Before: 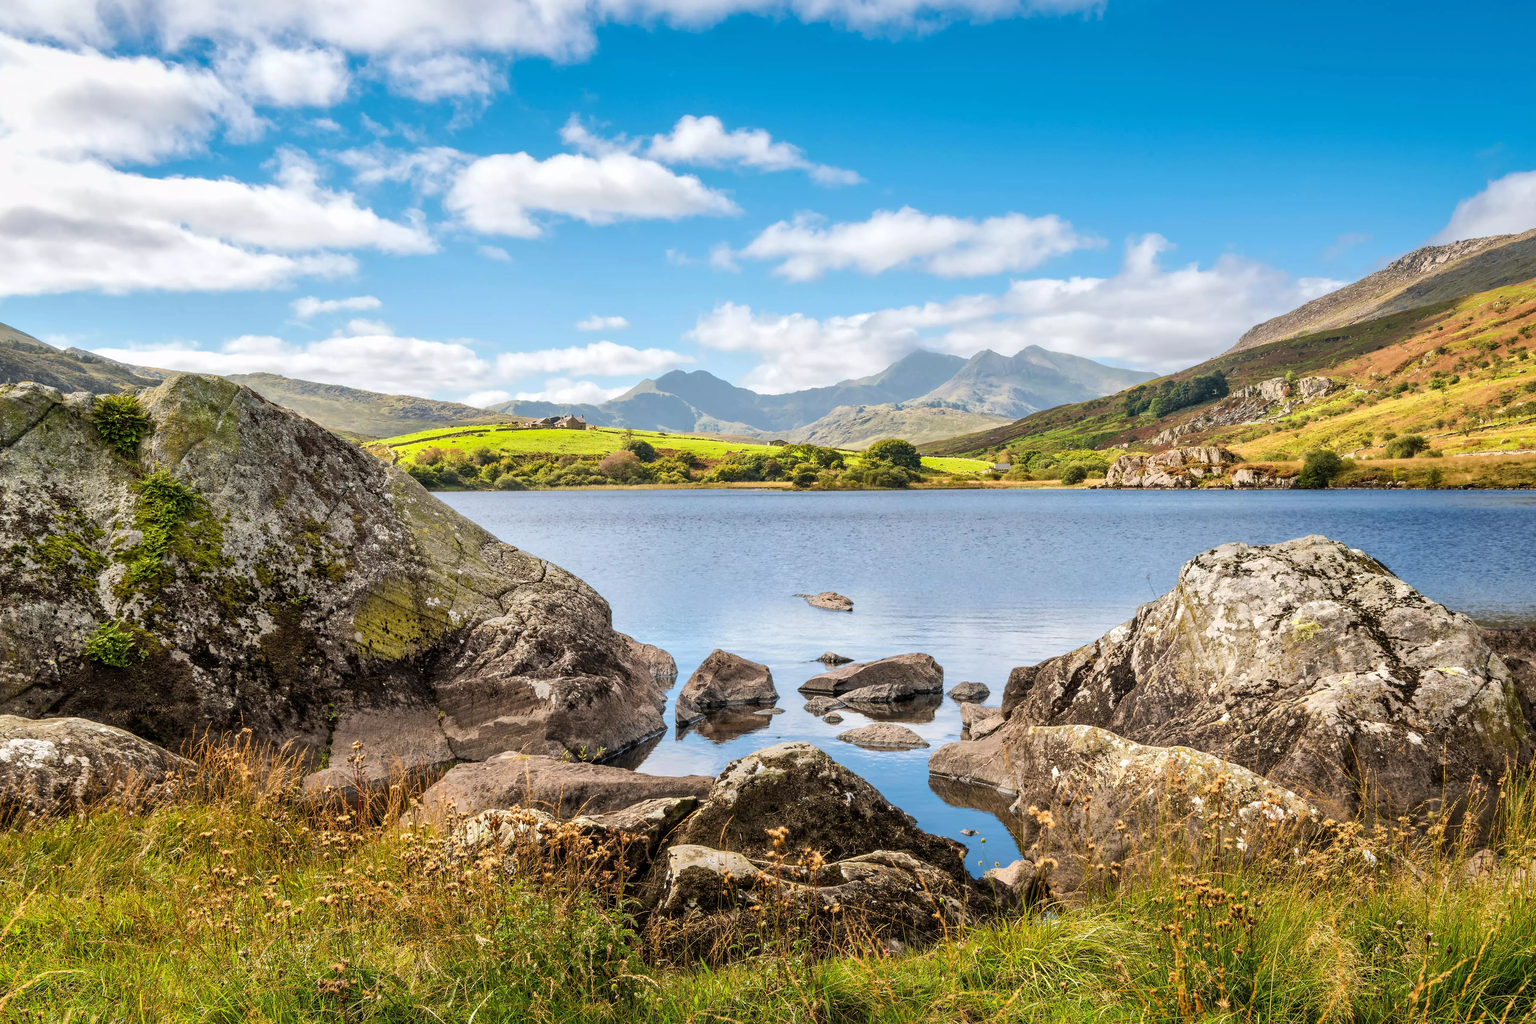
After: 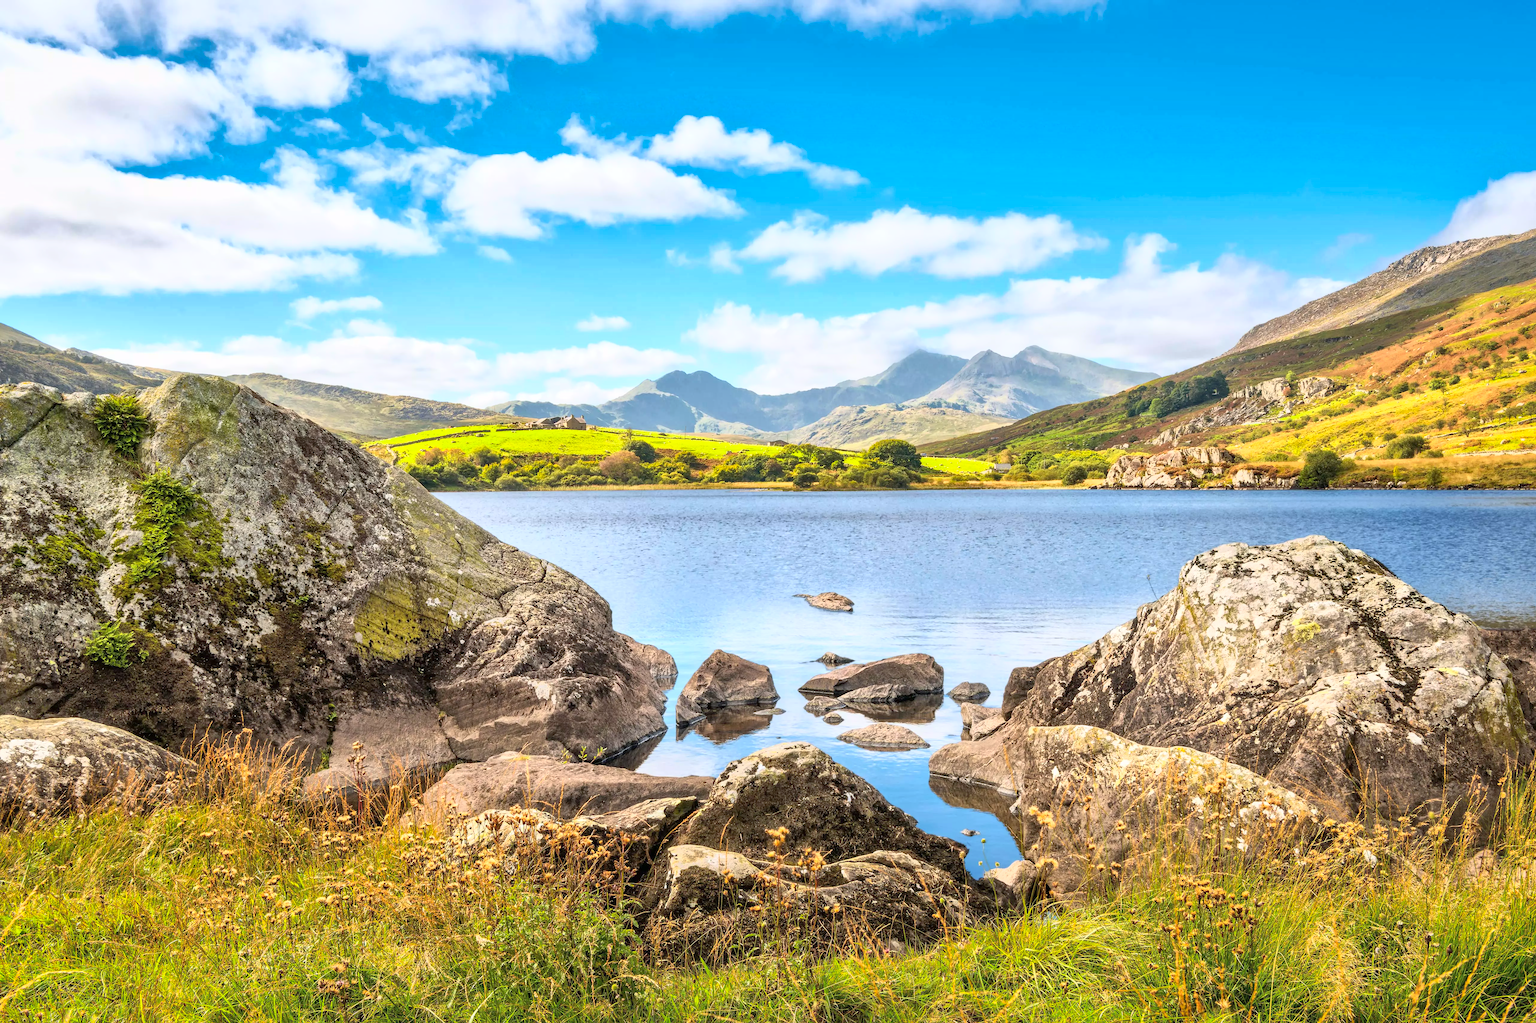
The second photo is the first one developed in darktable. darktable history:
base curve: curves: ch0 [(0, 0) (0.557, 0.834) (1, 1)]
shadows and highlights: on, module defaults
